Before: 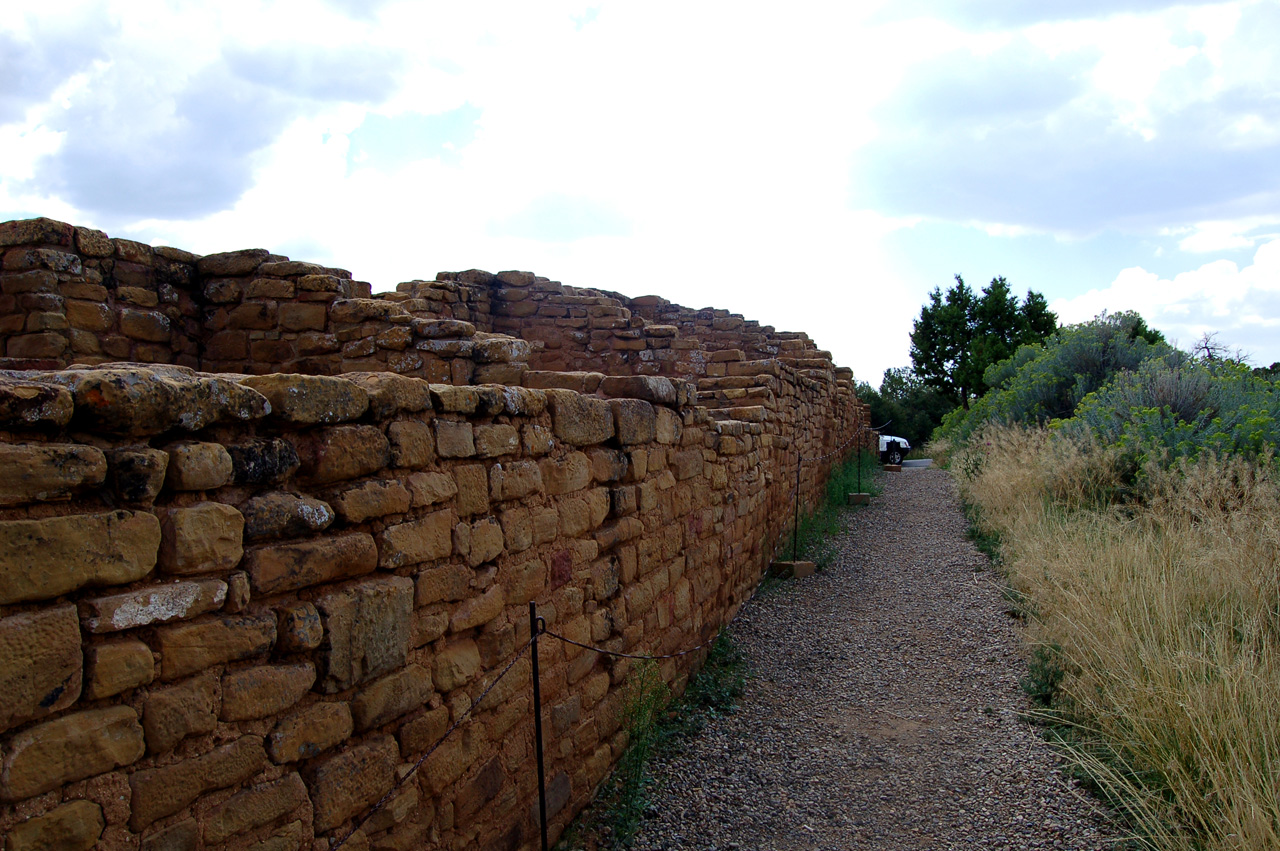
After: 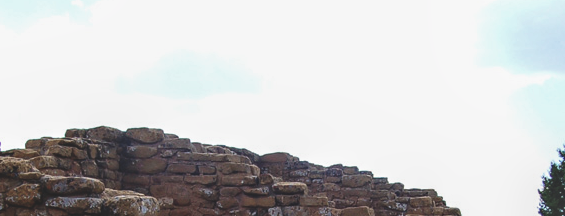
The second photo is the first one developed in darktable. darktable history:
crop: left 29.06%, top 16.822%, right 26.753%, bottom 57.751%
local contrast: detail 142%
exposure: black level correction -0.024, exposure -0.118 EV, compensate highlight preservation false
